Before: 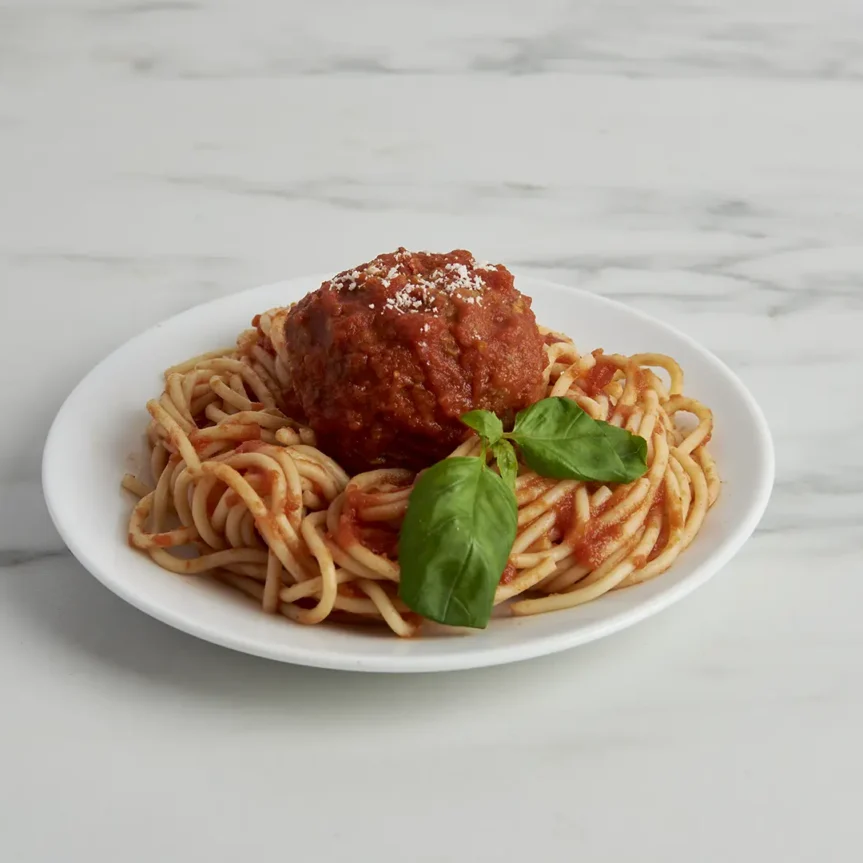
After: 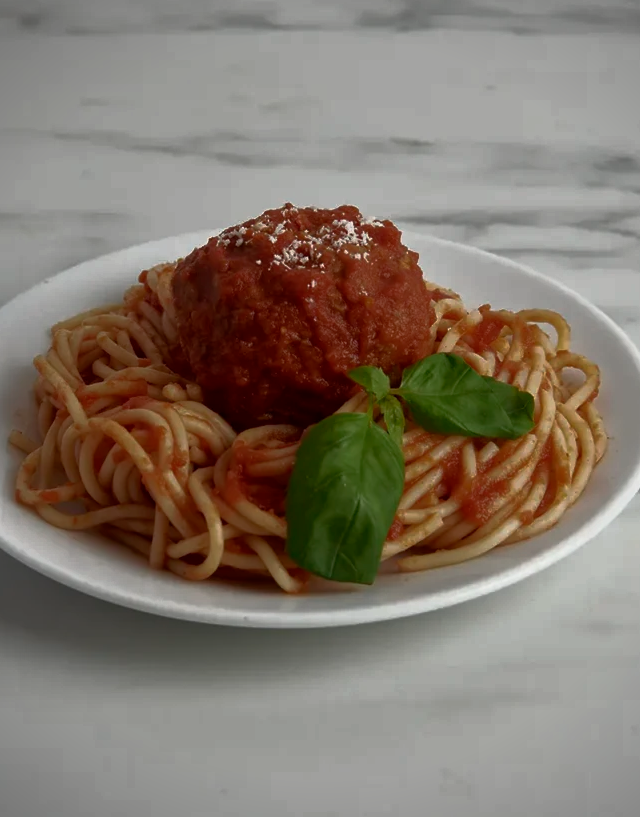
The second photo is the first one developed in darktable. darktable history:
crop and rotate: left 13.15%, top 5.251%, right 12.609%
vignetting: fall-off start 91.19%
base curve: curves: ch0 [(0, 0) (0.564, 0.291) (0.802, 0.731) (1, 1)]
rotate and perspective: crop left 0, crop top 0
